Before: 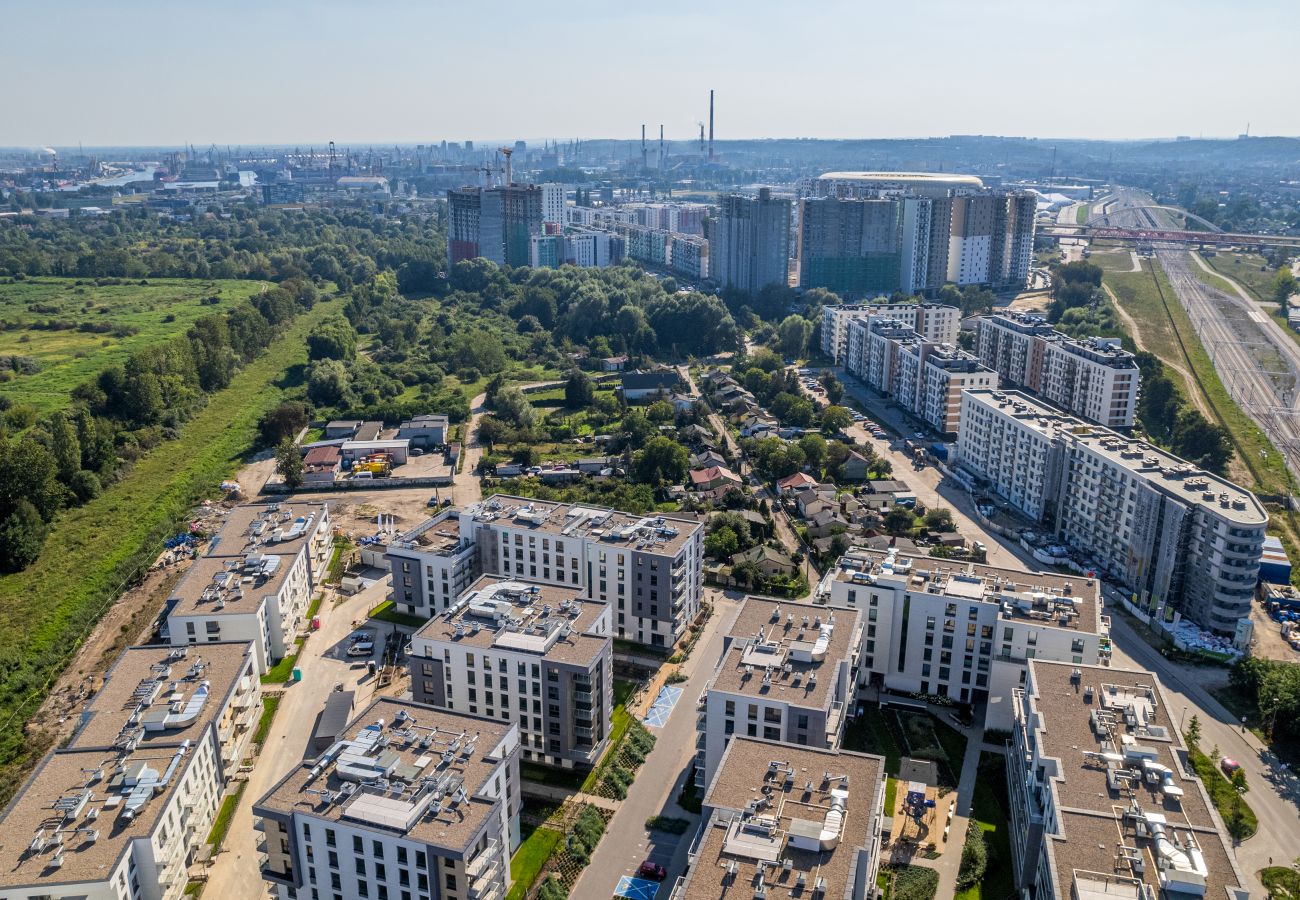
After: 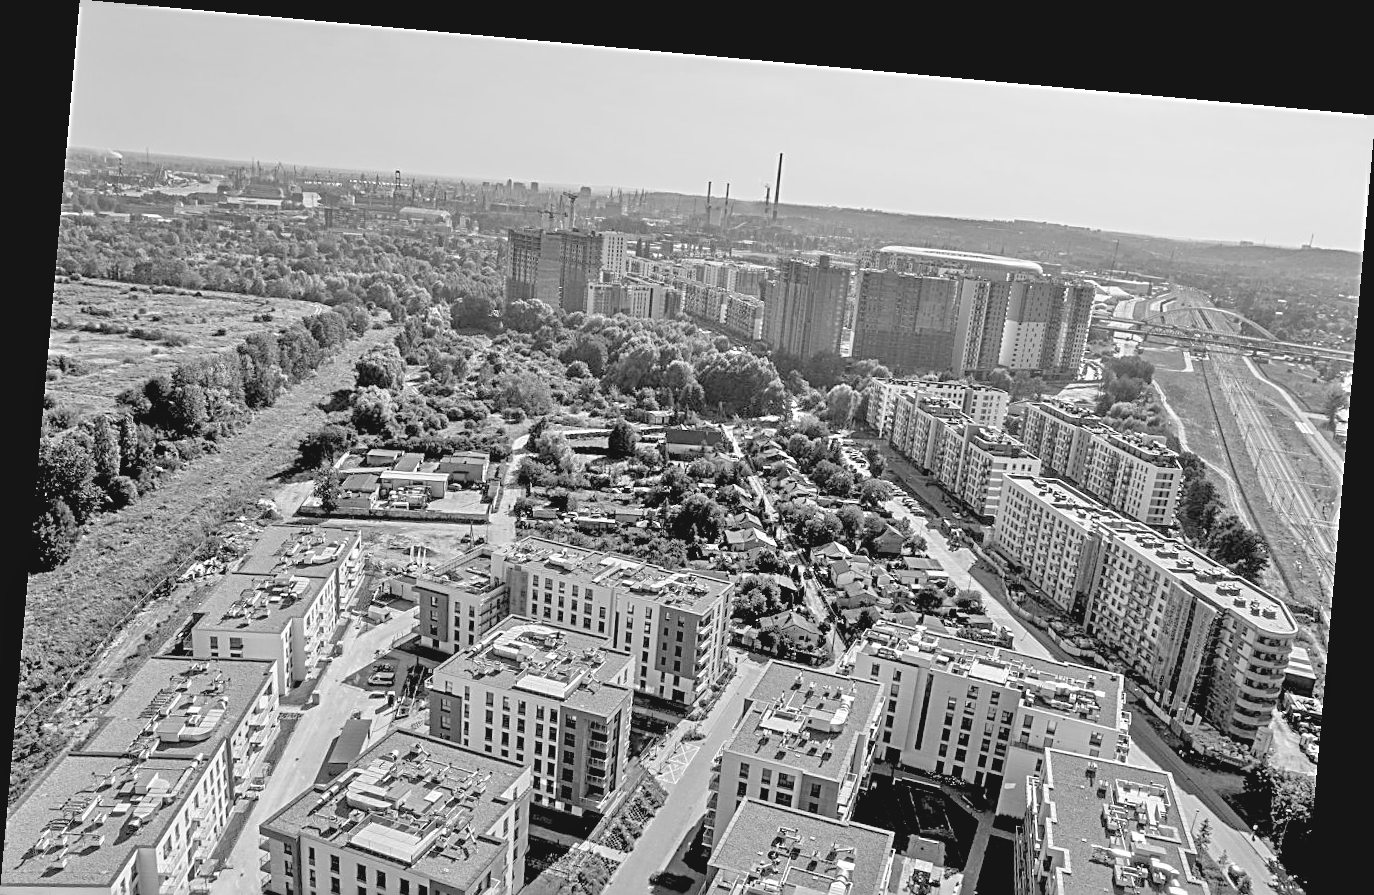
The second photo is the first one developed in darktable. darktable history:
exposure: black level correction 0.009, exposure 0.119 EV, compensate highlight preservation false
sharpen: radius 2.543, amount 0.636
contrast brightness saturation: contrast -0.1, brightness 0.05, saturation 0.08
crop and rotate: top 0%, bottom 11.49%
tone equalizer: -7 EV 0.15 EV, -6 EV 0.6 EV, -5 EV 1.15 EV, -4 EV 1.33 EV, -3 EV 1.15 EV, -2 EV 0.6 EV, -1 EV 0.15 EV, mask exposure compensation -0.5 EV
monochrome: on, module defaults
rotate and perspective: rotation 5.12°, automatic cropping off
